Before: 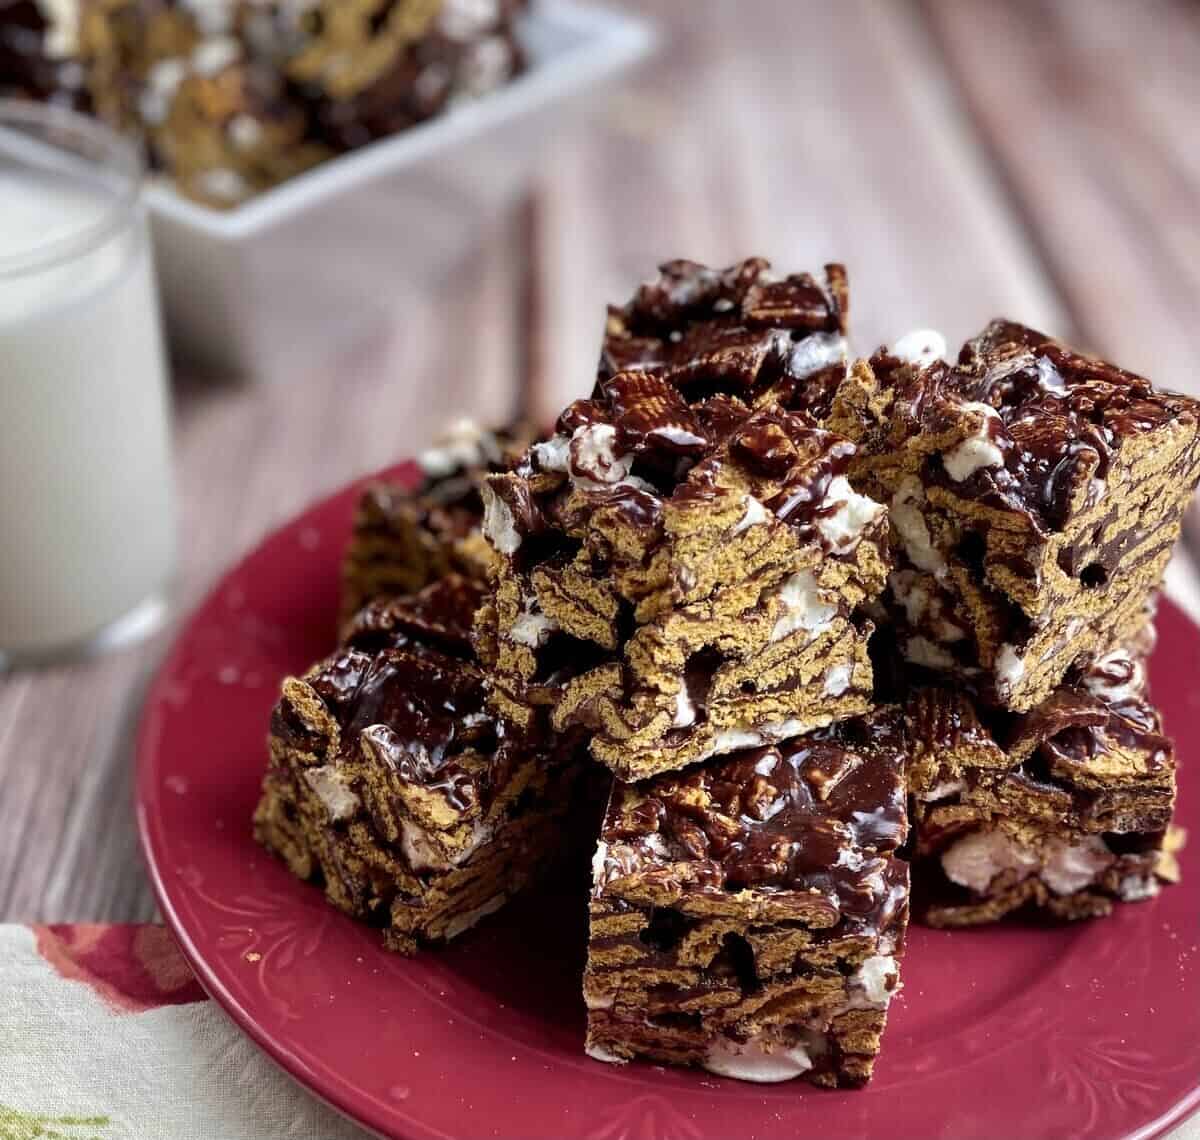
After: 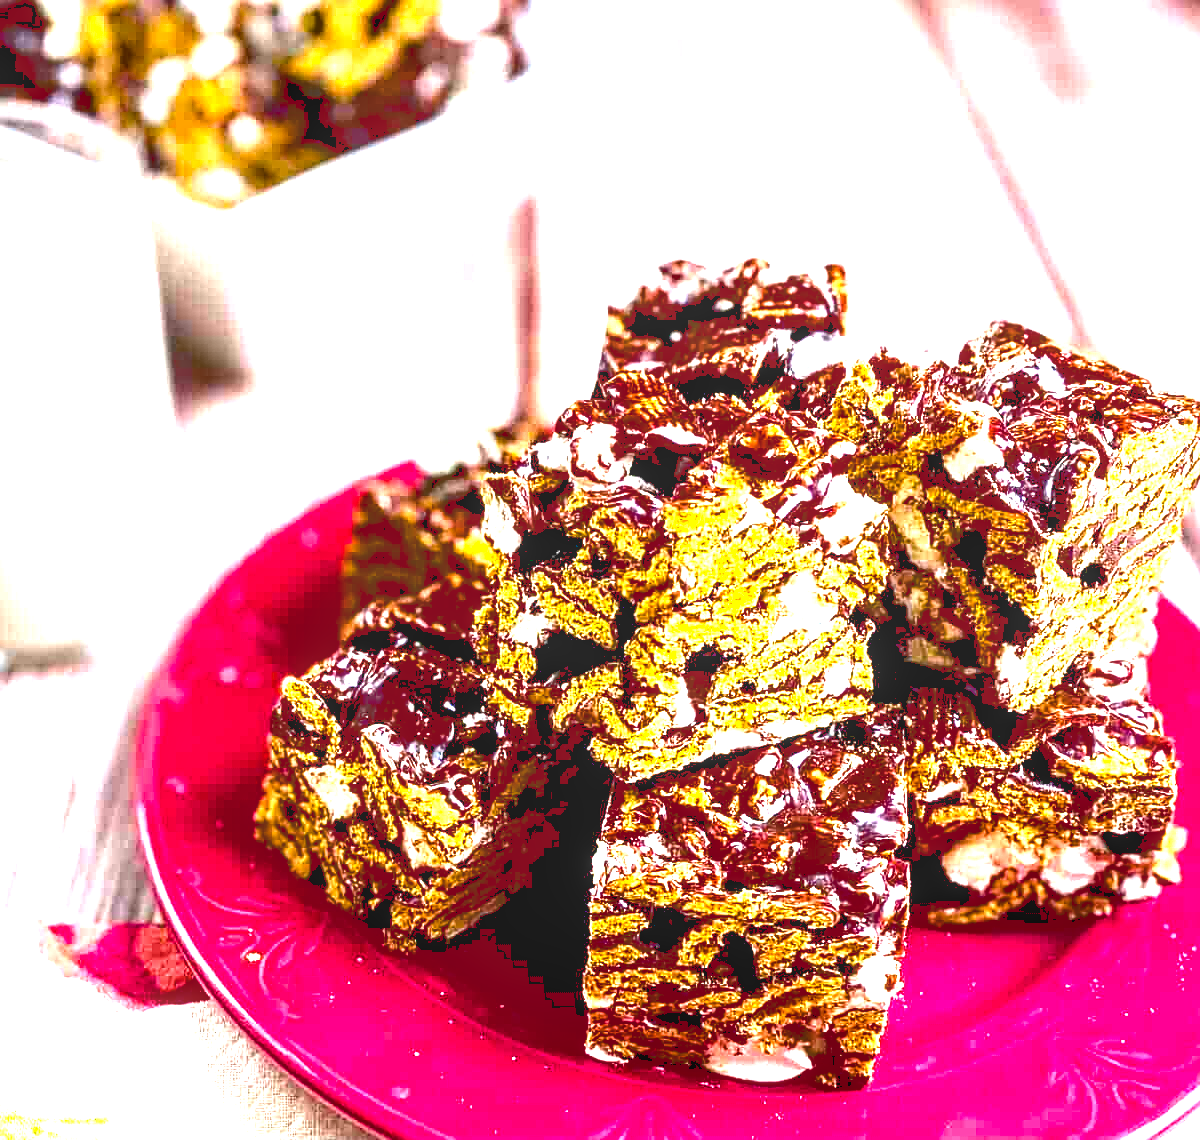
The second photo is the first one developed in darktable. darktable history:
color balance rgb: linear chroma grading › global chroma 15.245%, perceptual saturation grading › global saturation 34.775%, perceptual saturation grading › highlights -29.915%, perceptual saturation grading › shadows 35.147%, global vibrance 35.245%, contrast 9.622%
local contrast: on, module defaults
sharpen: on, module defaults
exposure: black level correction 0.005, exposure 2.079 EV, compensate exposure bias true, compensate highlight preservation false
base curve: curves: ch0 [(0, 0.02) (0.083, 0.036) (1, 1)]
